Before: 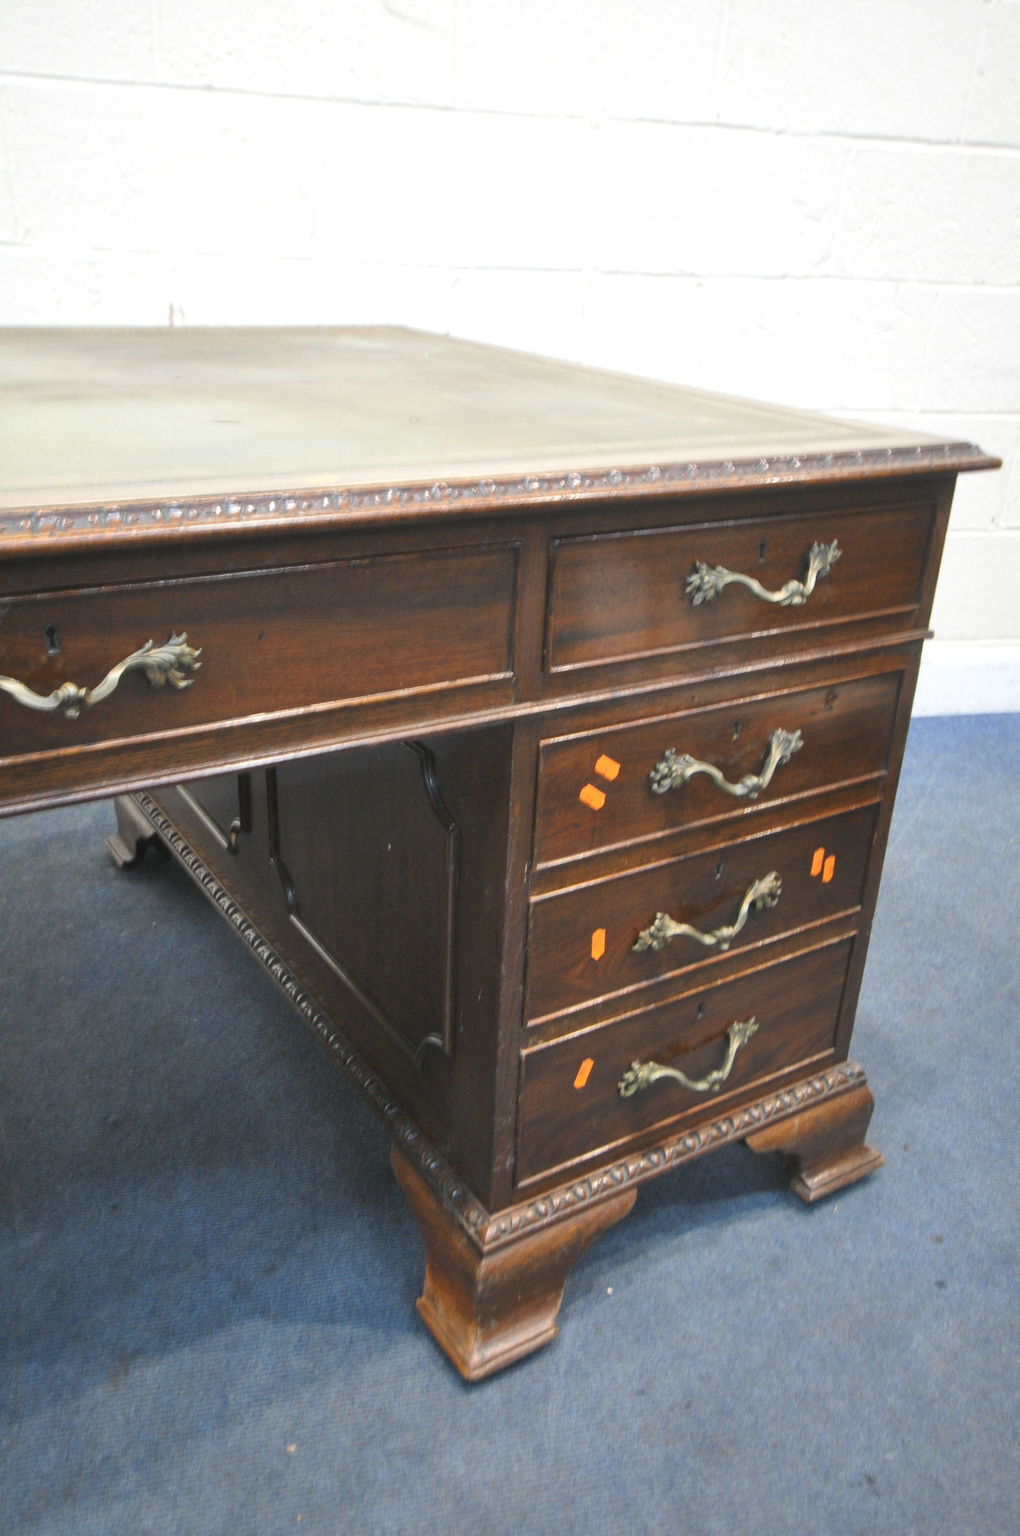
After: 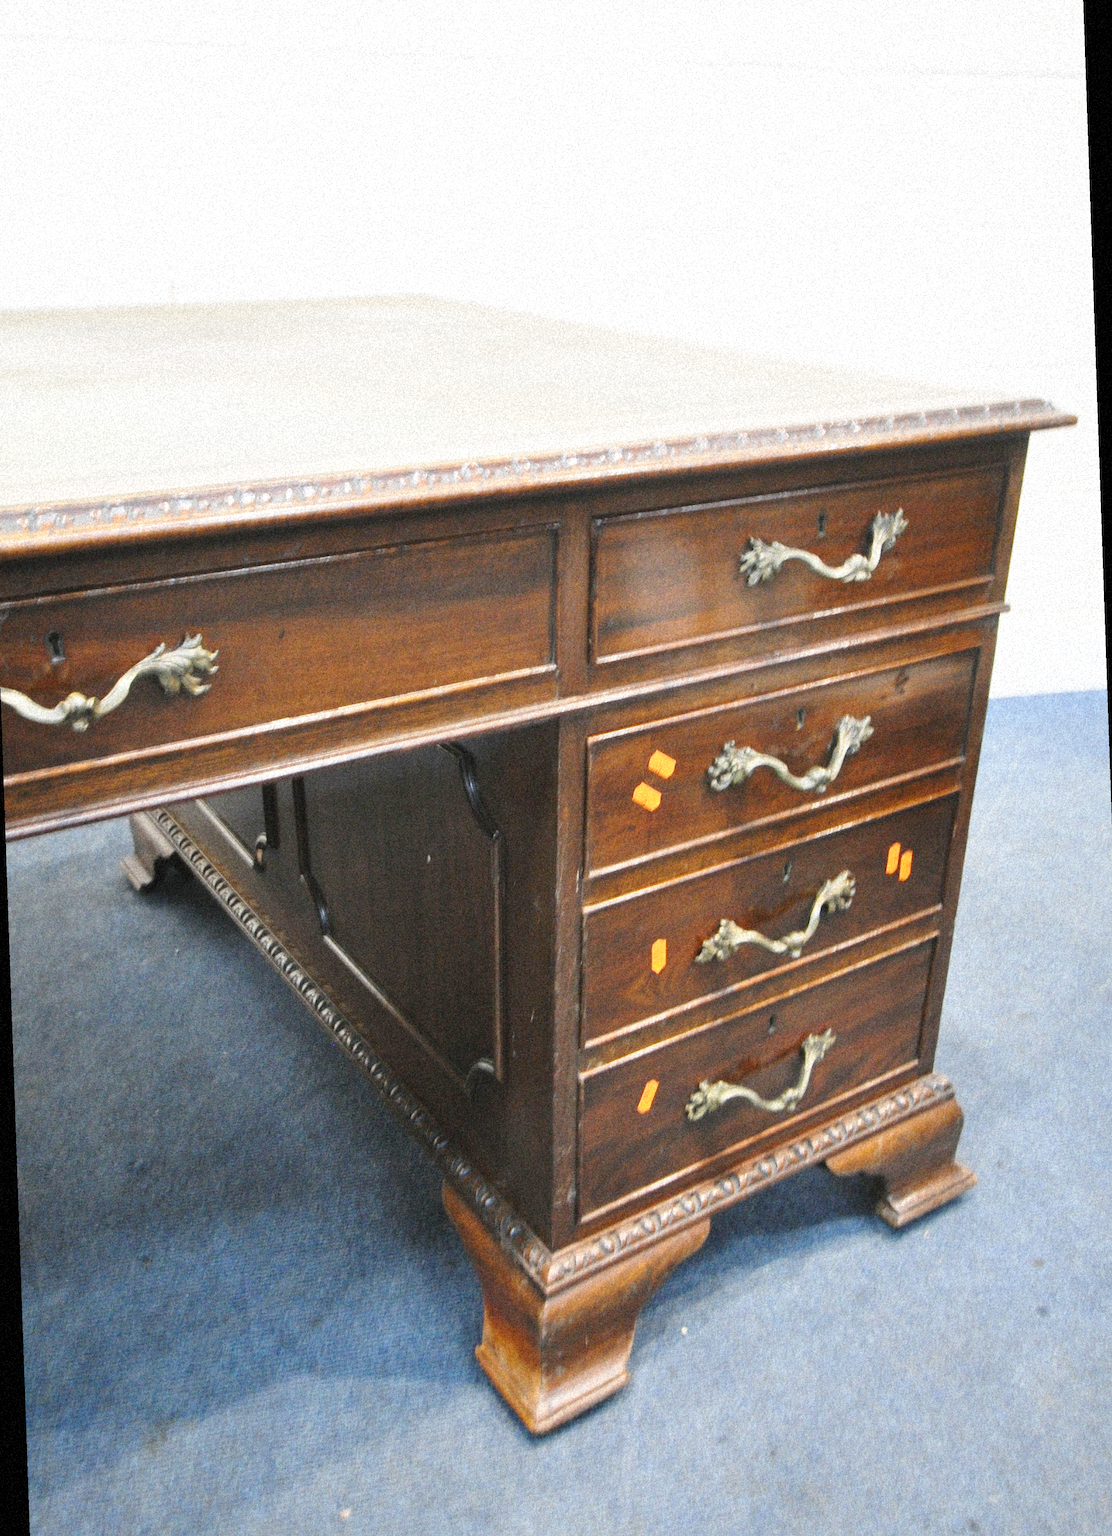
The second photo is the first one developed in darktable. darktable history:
grain: coarseness 9.38 ISO, strength 34.99%, mid-tones bias 0%
rotate and perspective: rotation -2°, crop left 0.022, crop right 0.978, crop top 0.049, crop bottom 0.951
base curve: curves: ch0 [(0, 0) (0.028, 0.03) (0.121, 0.232) (0.46, 0.748) (0.859, 0.968) (1, 1)], preserve colors none
